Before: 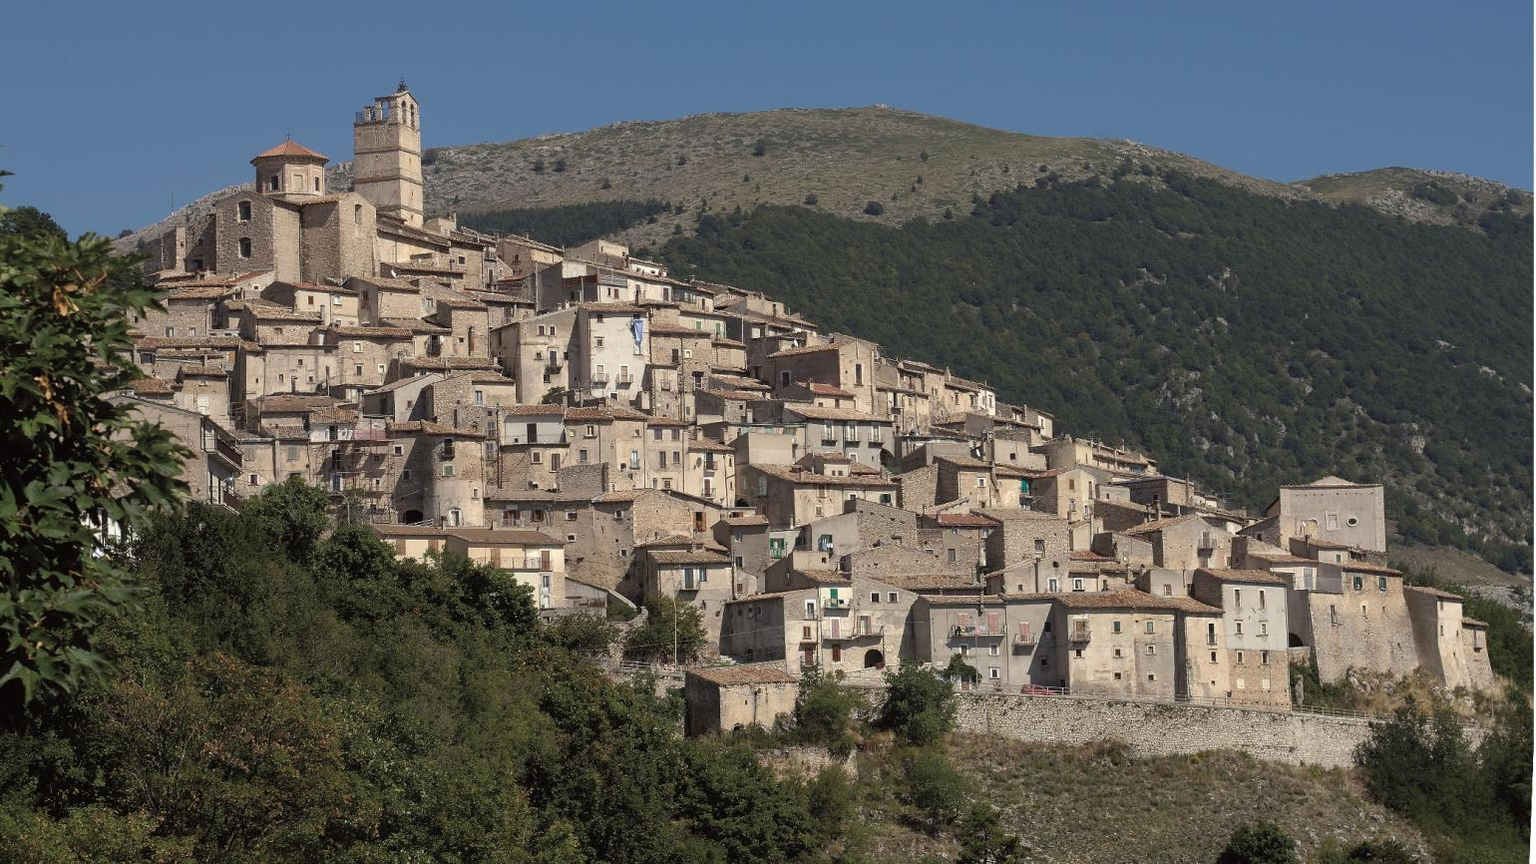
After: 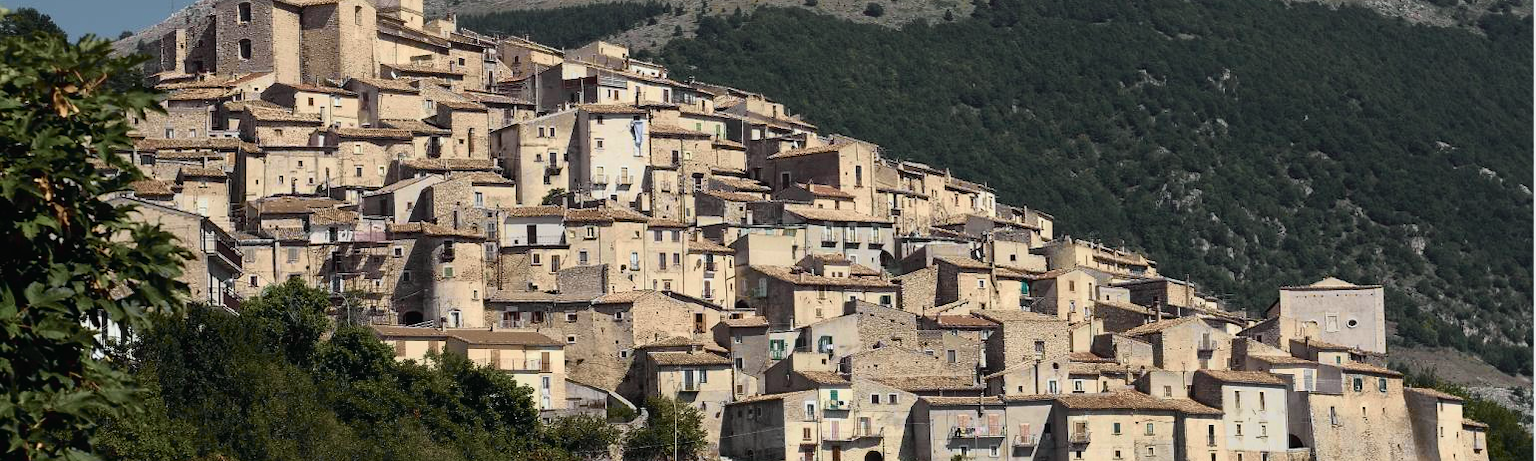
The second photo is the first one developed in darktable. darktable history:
crop and rotate: top 23.043%, bottom 23.437%
color balance: mode lift, gamma, gain (sRGB)
tone curve: curves: ch0 [(0, 0.008) (0.081, 0.044) (0.177, 0.123) (0.283, 0.253) (0.416, 0.449) (0.495, 0.524) (0.661, 0.756) (0.796, 0.859) (1, 0.951)]; ch1 [(0, 0) (0.161, 0.092) (0.35, 0.33) (0.392, 0.392) (0.427, 0.426) (0.479, 0.472) (0.505, 0.5) (0.521, 0.524) (0.567, 0.564) (0.583, 0.588) (0.625, 0.627) (0.678, 0.733) (1, 1)]; ch2 [(0, 0) (0.346, 0.362) (0.404, 0.427) (0.502, 0.499) (0.531, 0.523) (0.544, 0.561) (0.58, 0.59) (0.629, 0.642) (0.717, 0.678) (1, 1)], color space Lab, independent channels, preserve colors none
